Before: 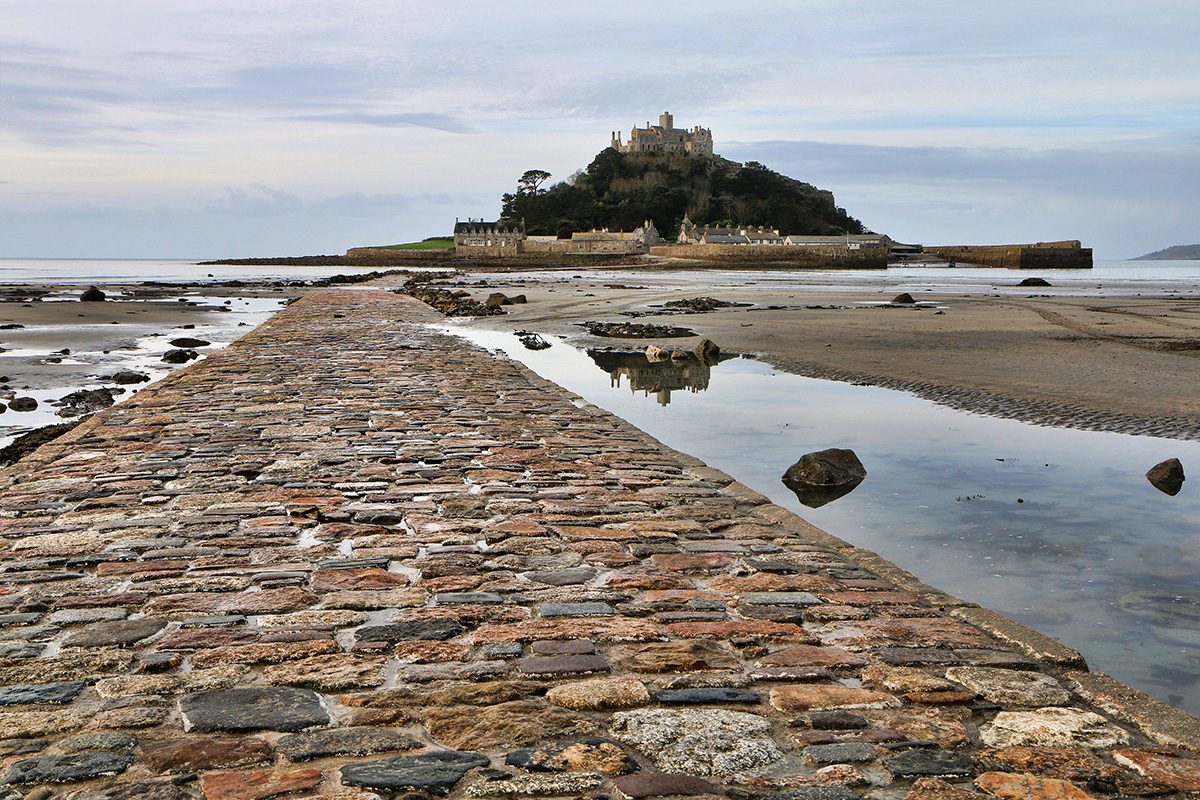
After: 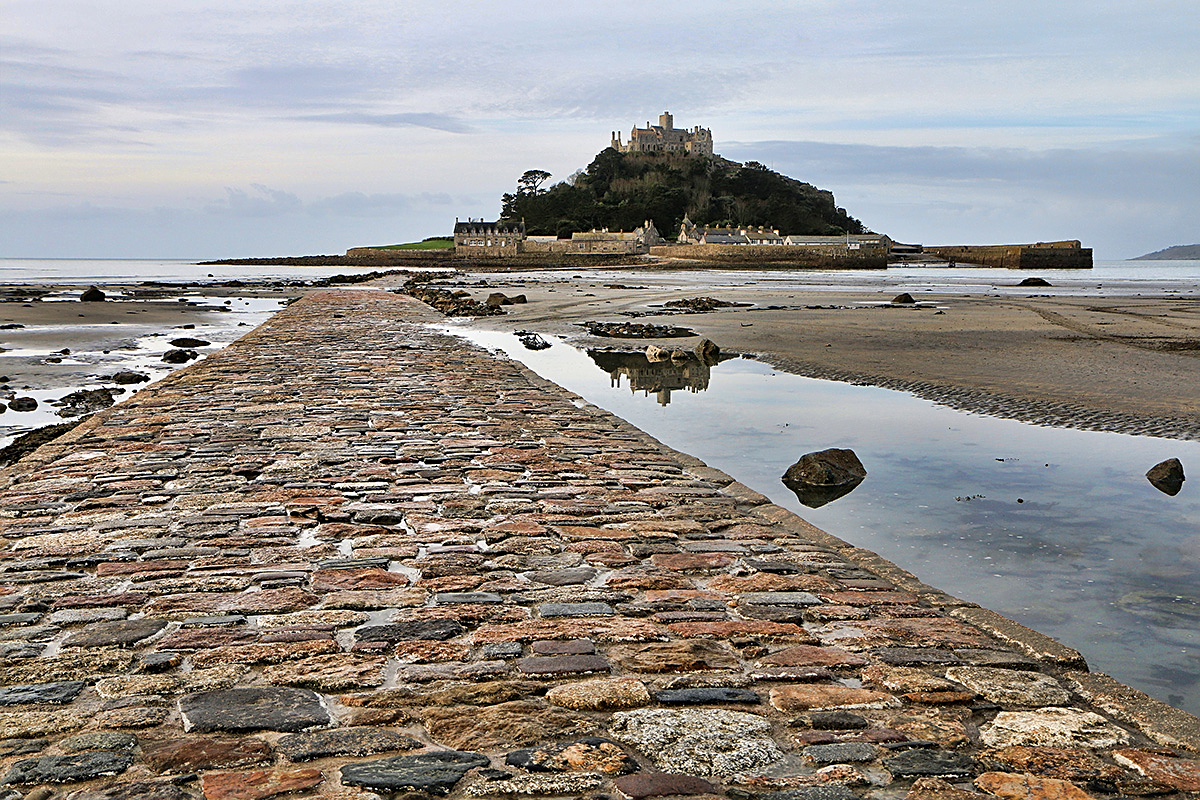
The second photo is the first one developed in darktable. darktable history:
sharpen: on, module defaults
tone equalizer: edges refinement/feathering 500, mask exposure compensation -1.57 EV, preserve details no
base curve: preserve colors none
